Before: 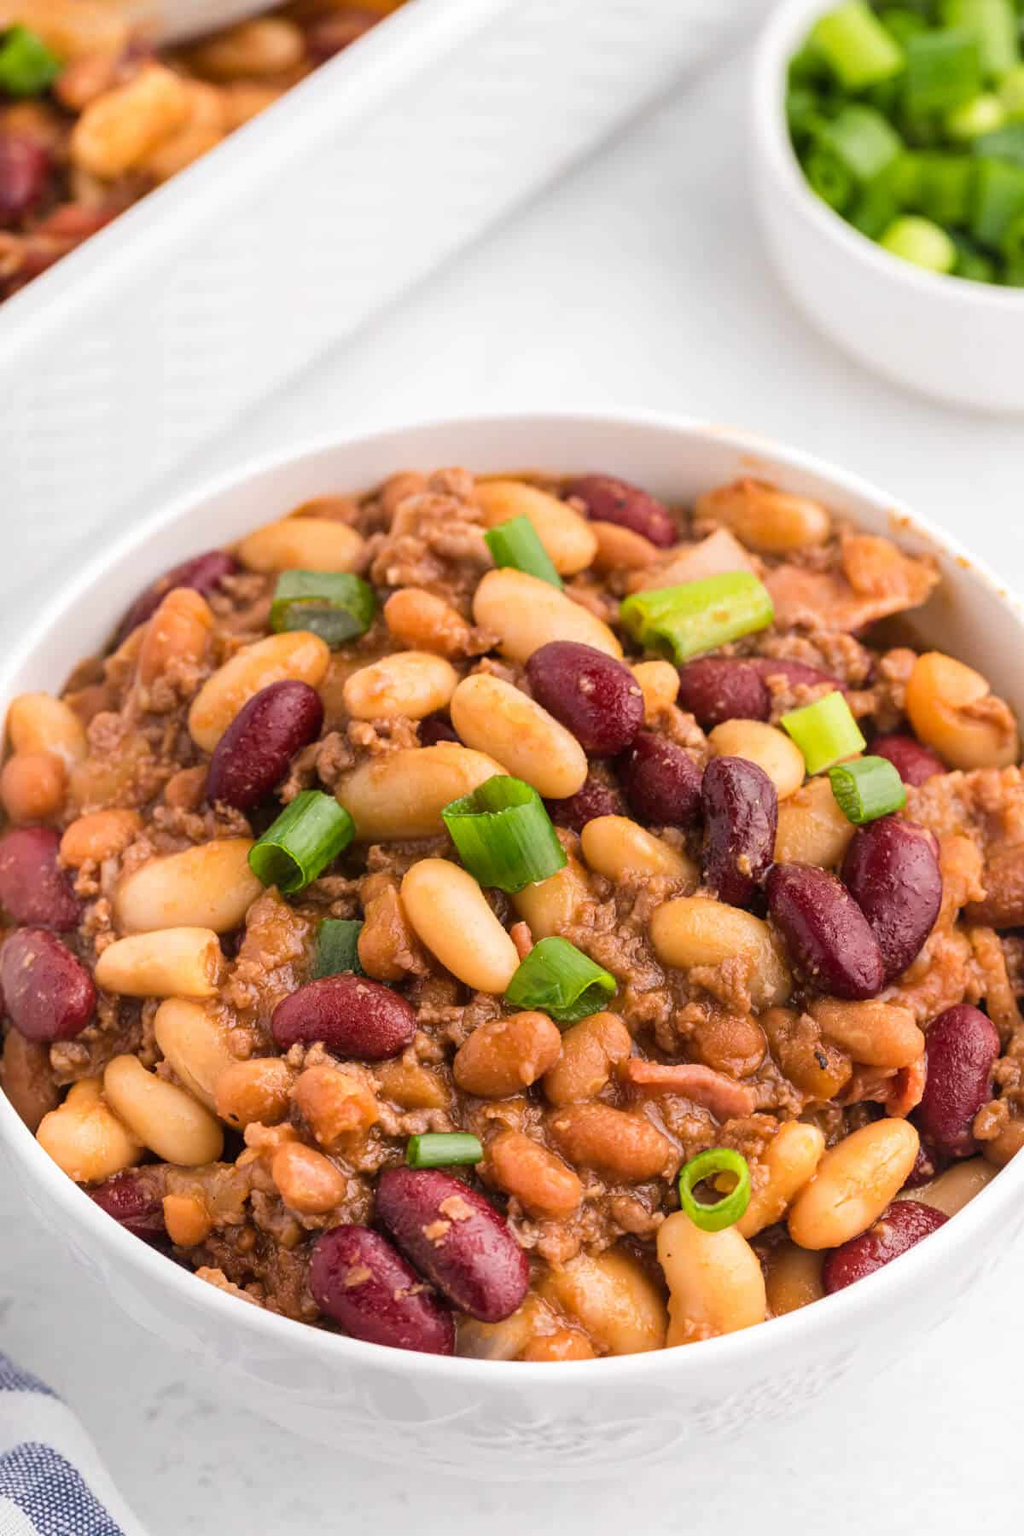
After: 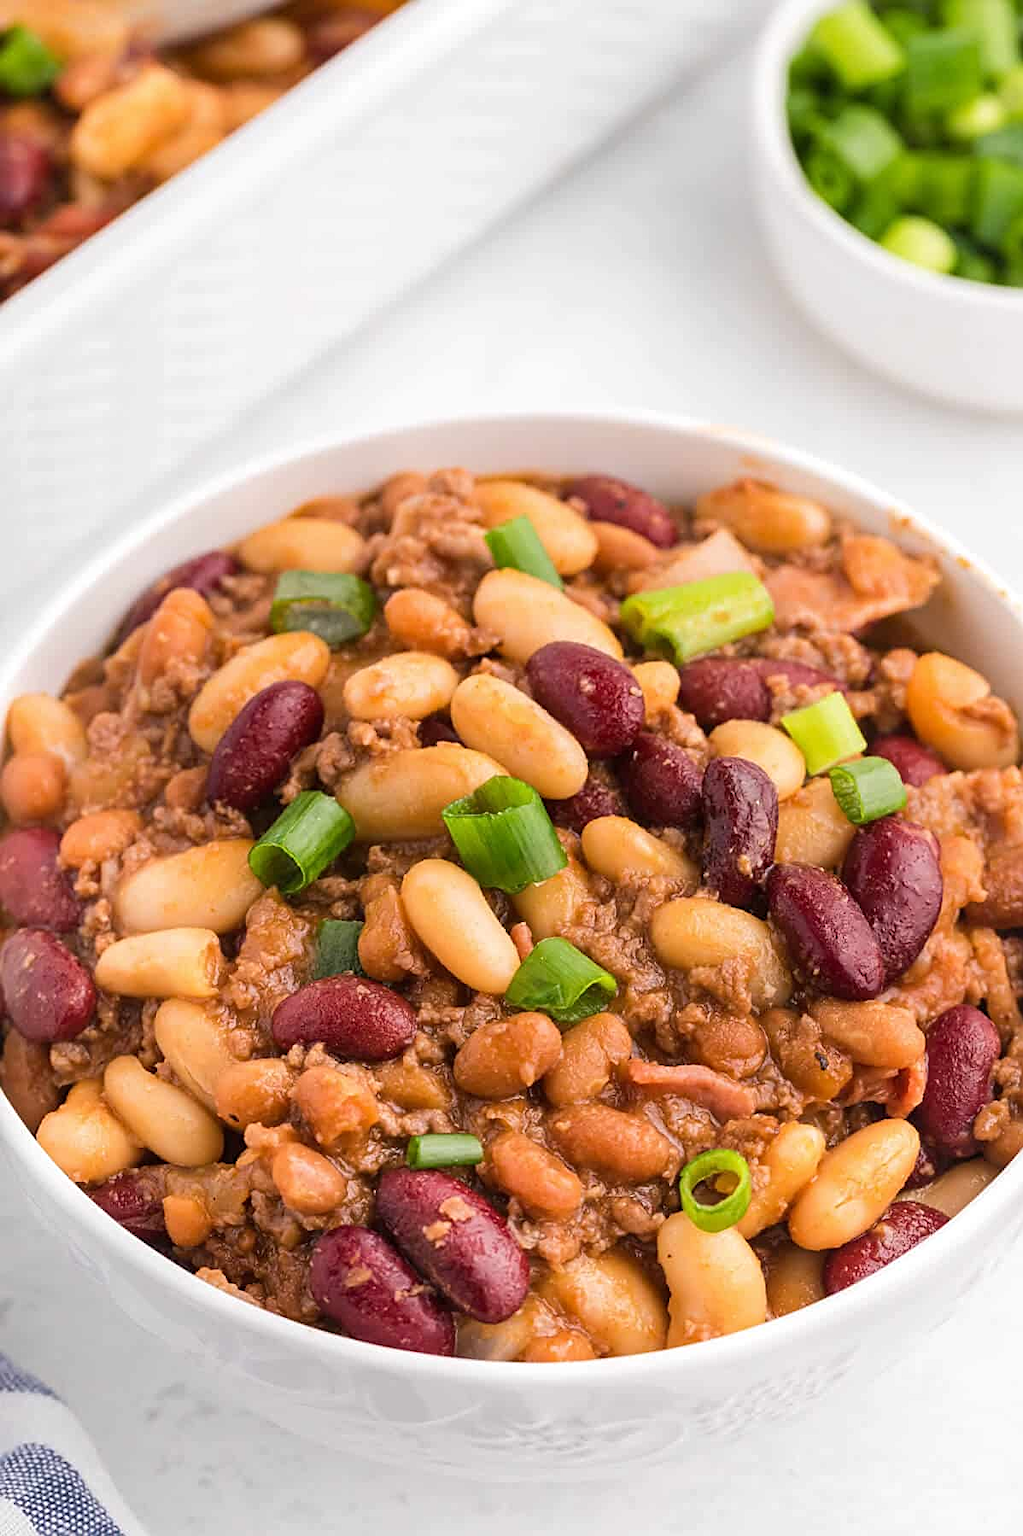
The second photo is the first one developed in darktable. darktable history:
tone equalizer: -8 EV 0.096 EV, edges refinement/feathering 500, mask exposure compensation -1.57 EV, preserve details no
sharpen: on, module defaults
crop: left 0.021%
